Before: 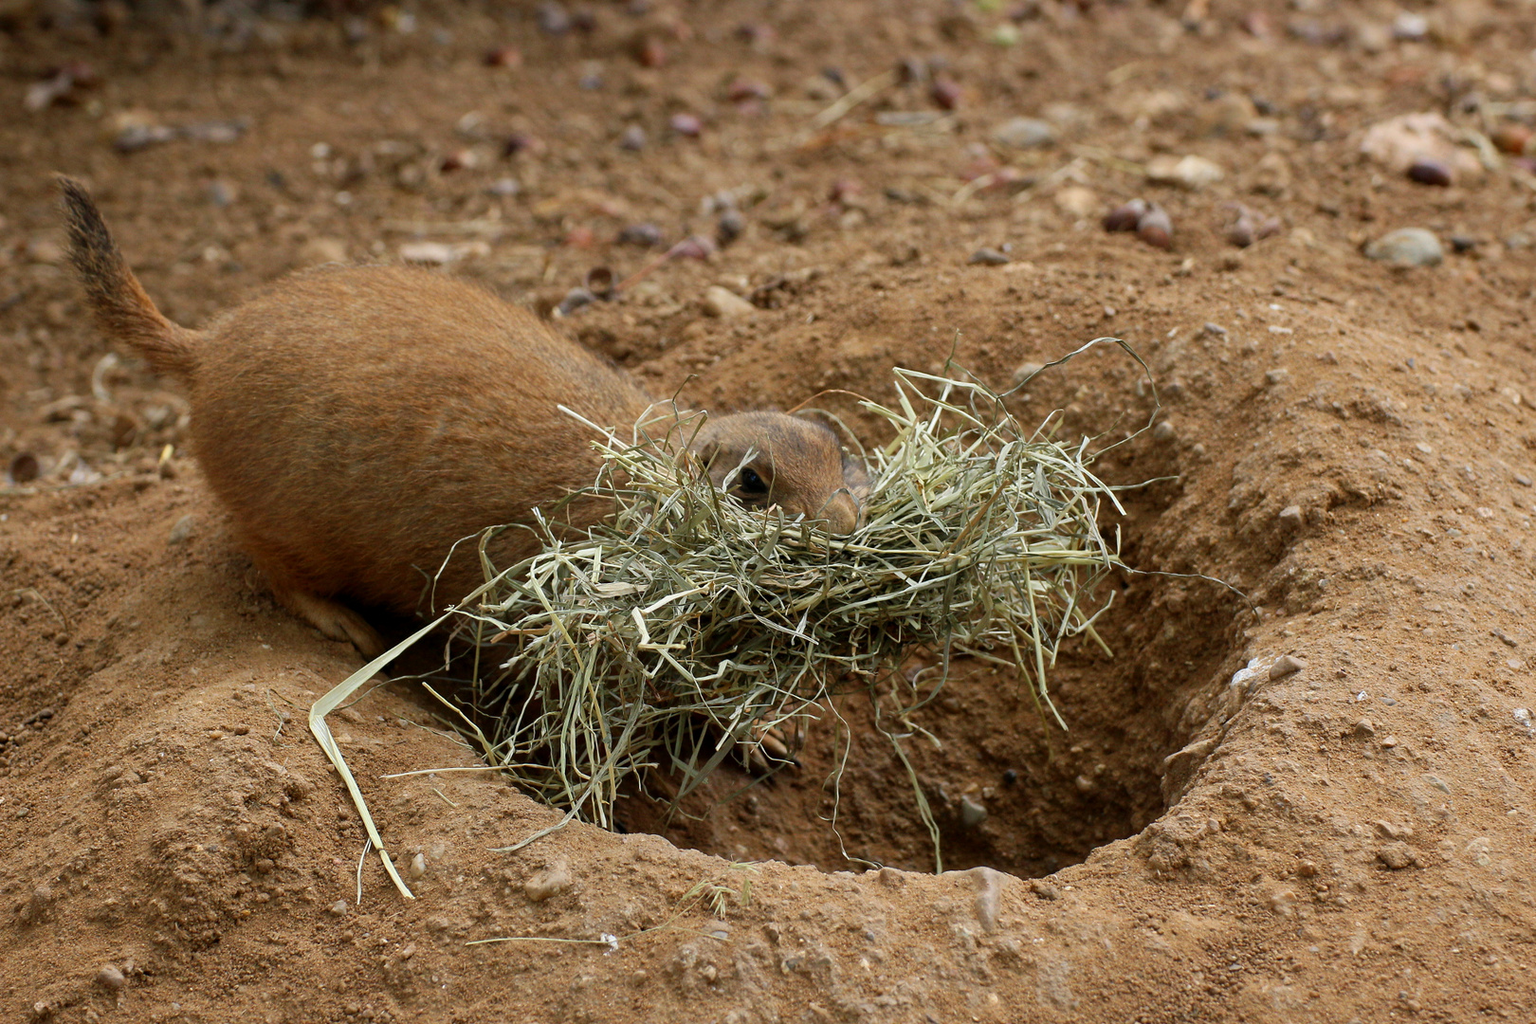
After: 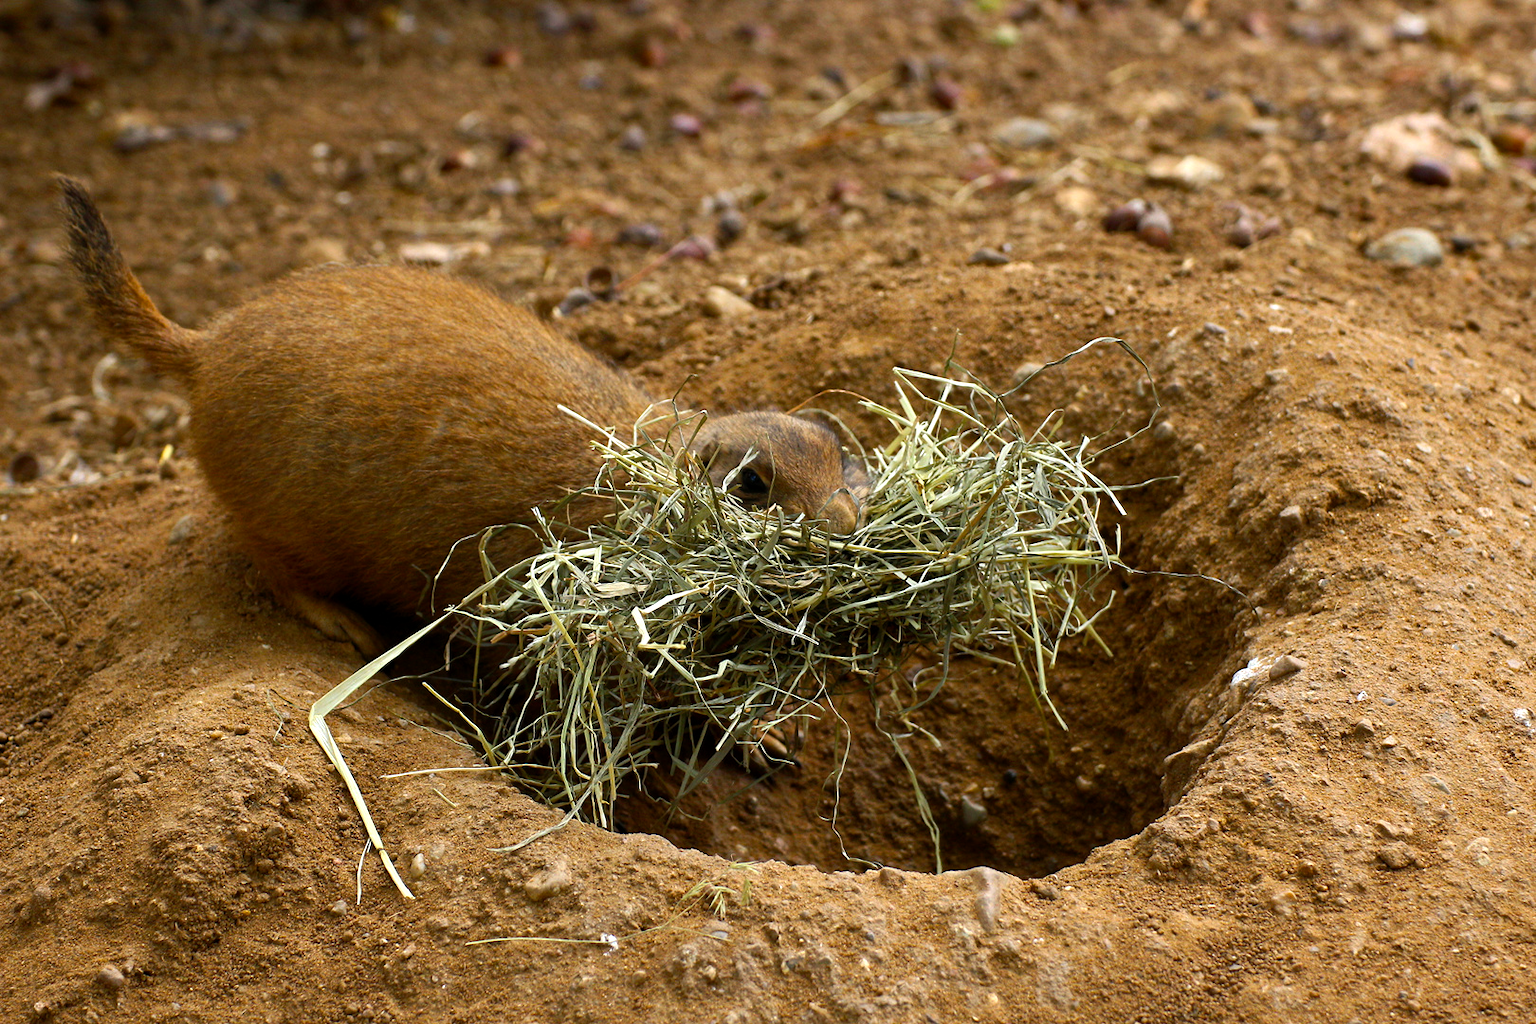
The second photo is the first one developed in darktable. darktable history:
color balance rgb: power › hue 60.78°, perceptual saturation grading › global saturation 29.94%, perceptual brilliance grading › global brilliance 14.905%, perceptual brilliance grading › shadows -35.273%, global vibrance 9.833%
